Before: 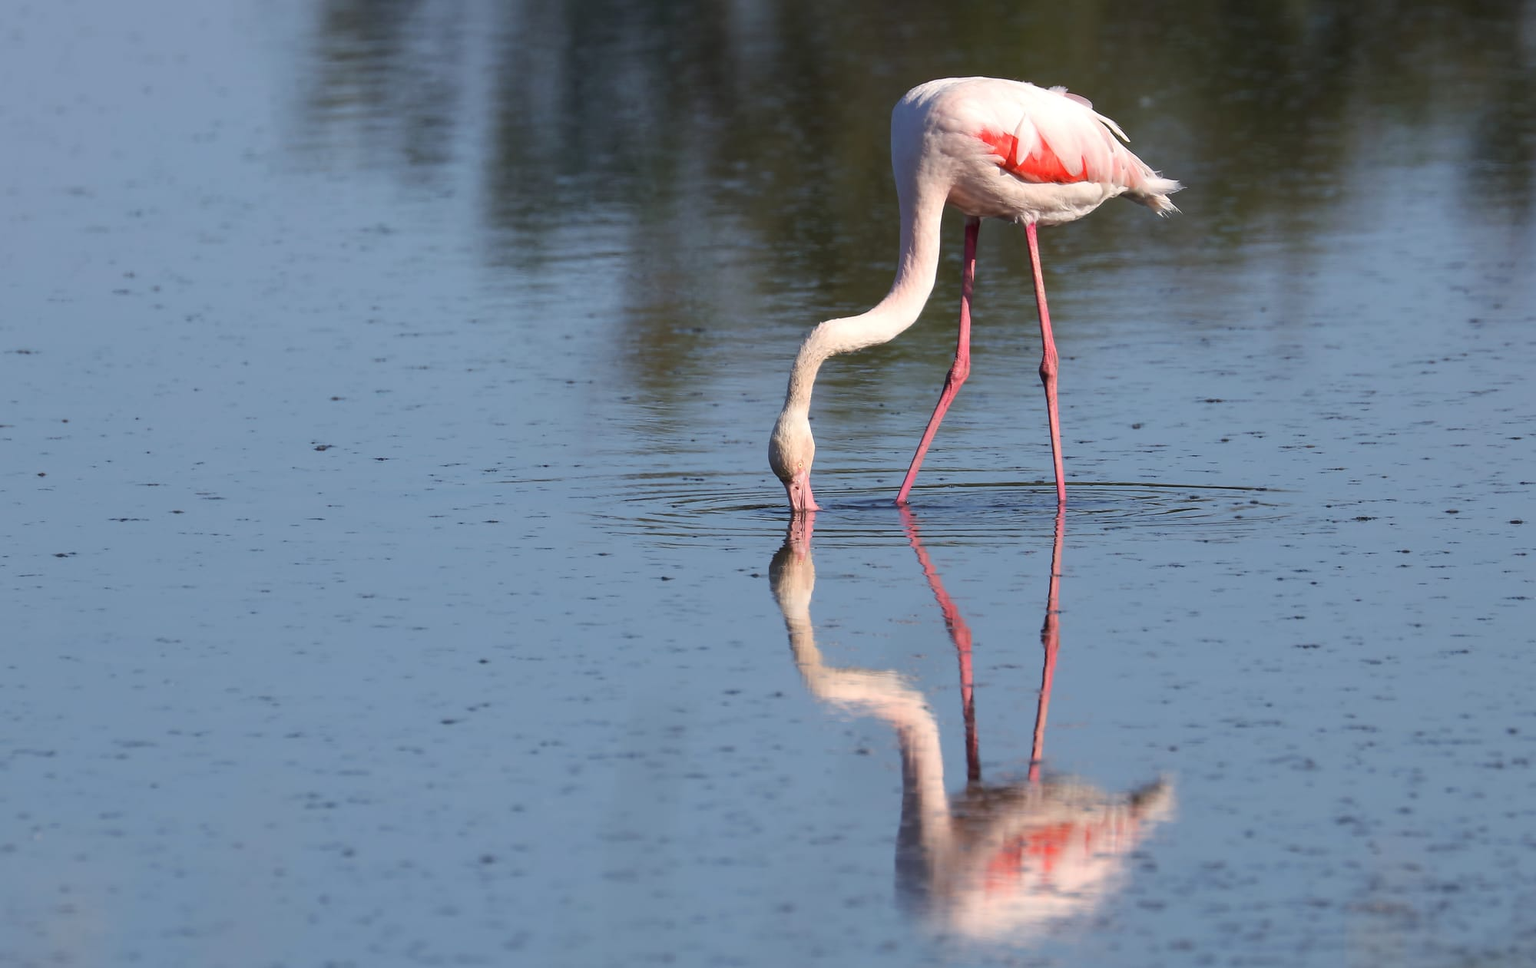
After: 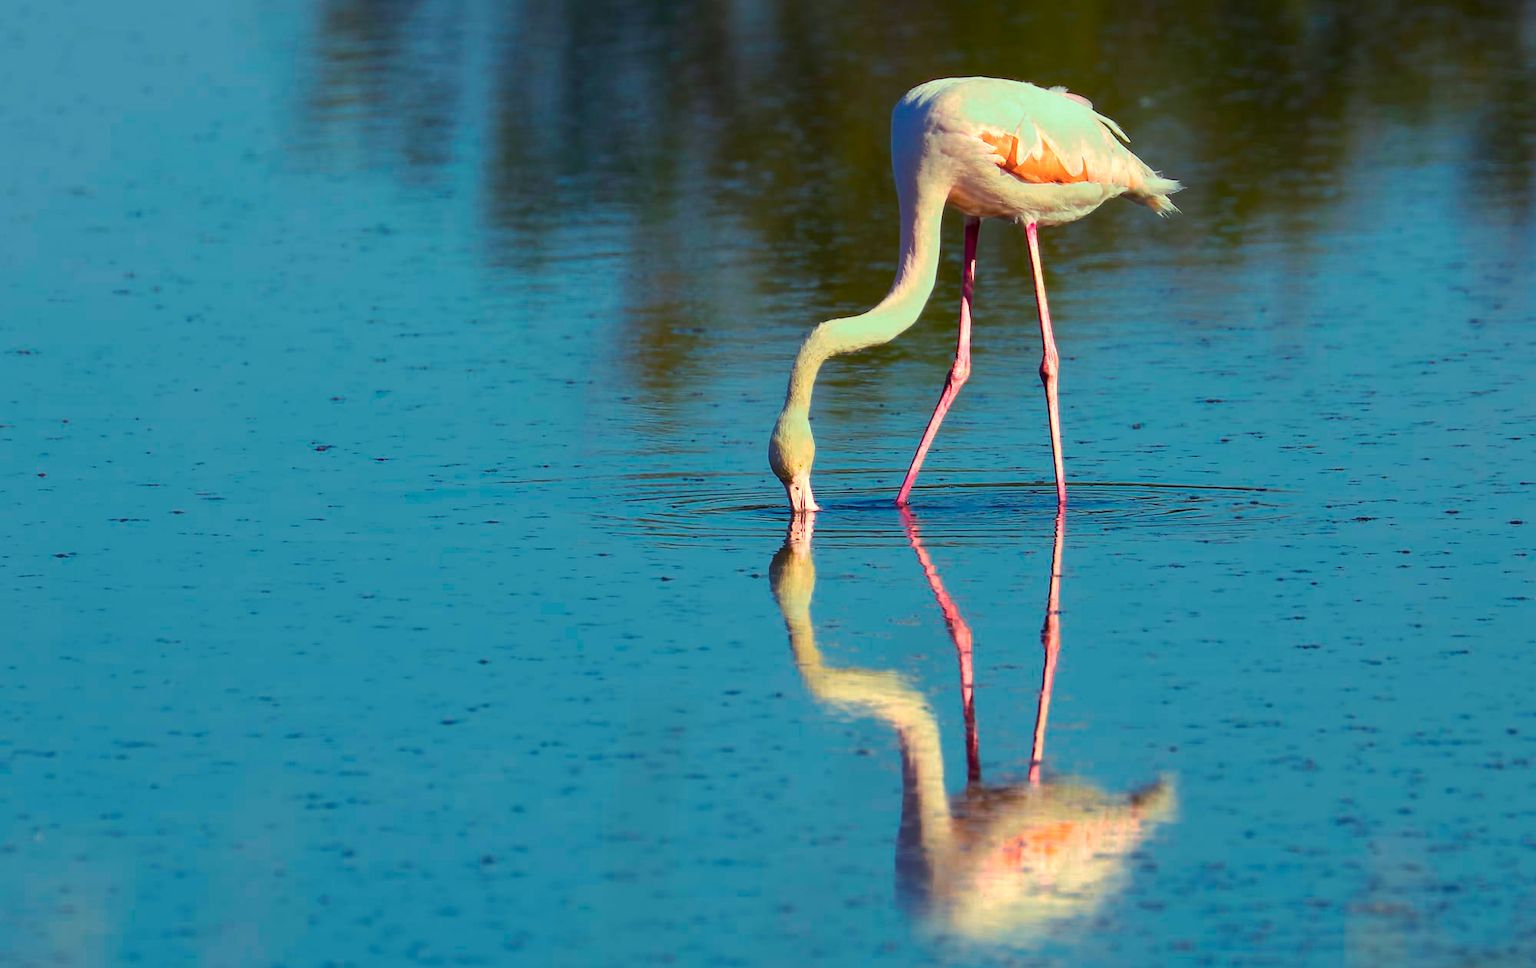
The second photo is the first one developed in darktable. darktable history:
exposure: black level correction 0.001, exposure -0.122 EV, compensate highlight preservation false
color zones: curves: ch0 [(0, 0.465) (0.092, 0.596) (0.289, 0.464) (0.429, 0.453) (0.571, 0.464) (0.714, 0.455) (0.857, 0.462) (1, 0.465)], mix 101.97%
contrast brightness saturation: saturation -0.053
color balance rgb: highlights gain › luminance 15.272%, highlights gain › chroma 6.881%, highlights gain › hue 126.25°, linear chroma grading › global chroma 9.057%, perceptual saturation grading › global saturation 36.446%, perceptual saturation grading › shadows 35.878%, global vibrance 40.636%
